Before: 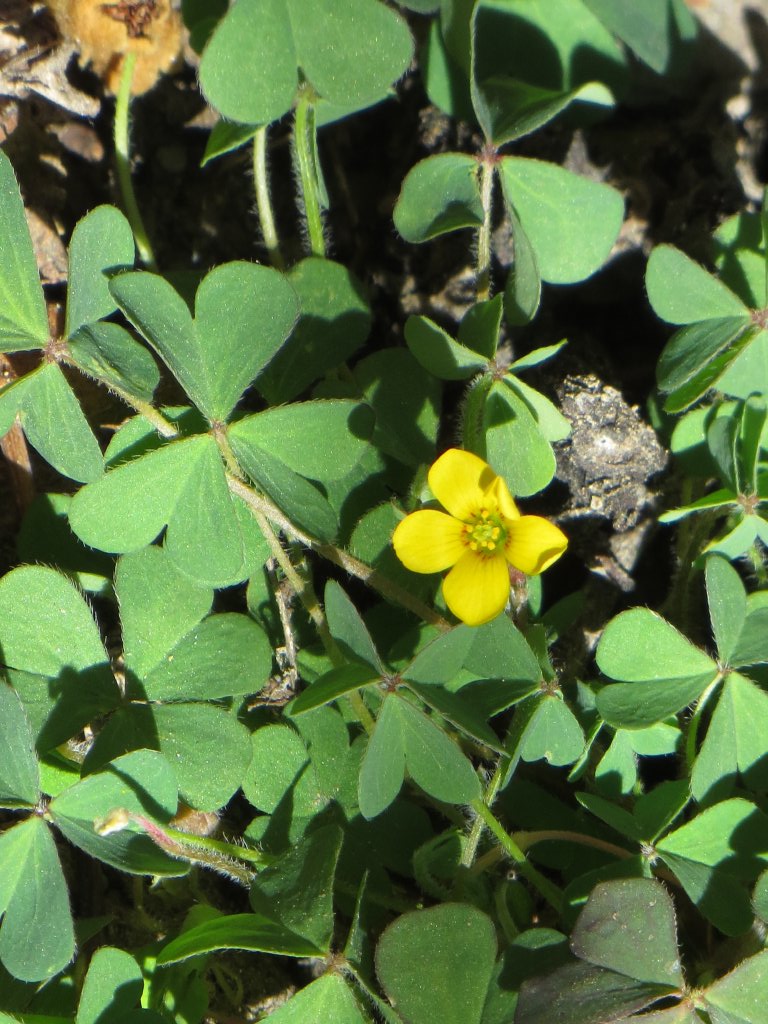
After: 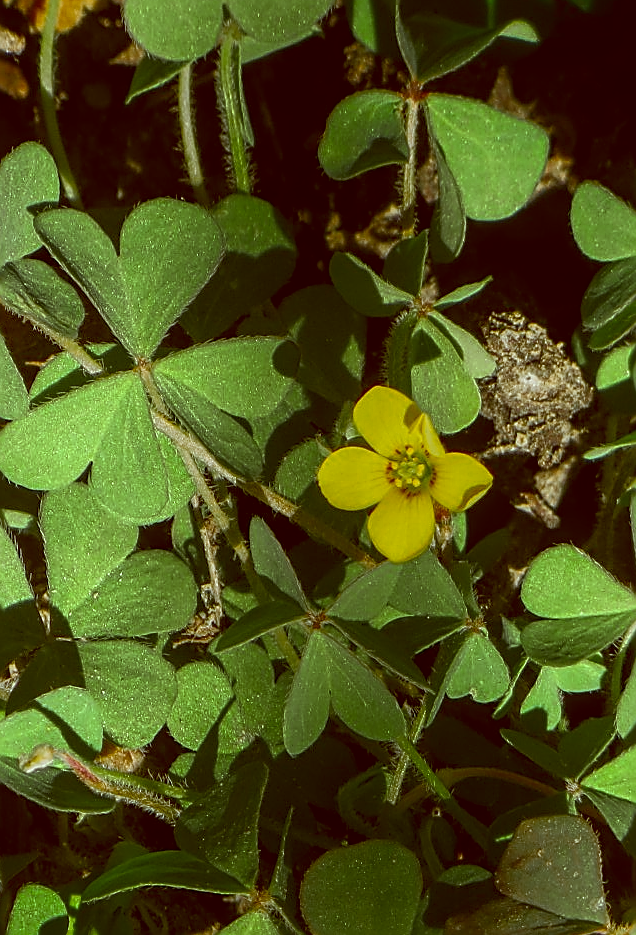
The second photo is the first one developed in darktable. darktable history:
exposure: exposure -0.384 EV, compensate highlight preservation false
color correction: highlights a* -5.94, highlights b* 9.27, shadows a* 10.06, shadows b* 23.63
color zones: curves: ch0 [(0.11, 0.396) (0.195, 0.36) (0.25, 0.5) (0.303, 0.412) (0.357, 0.544) (0.75, 0.5) (0.967, 0.328)]; ch1 [(0, 0.468) (0.112, 0.512) (0.202, 0.6) (0.25, 0.5) (0.307, 0.352) (0.357, 0.544) (0.75, 0.5) (0.963, 0.524)]
local contrast: highlights 1%, shadows 6%, detail 133%
crop: left 9.839%, top 6.223%, right 7.323%, bottom 2.417%
shadows and highlights: shadows -71.3, highlights 36.37, highlights color adjustment 72.51%, soften with gaussian
sharpen: radius 1.634, amount 1.282
